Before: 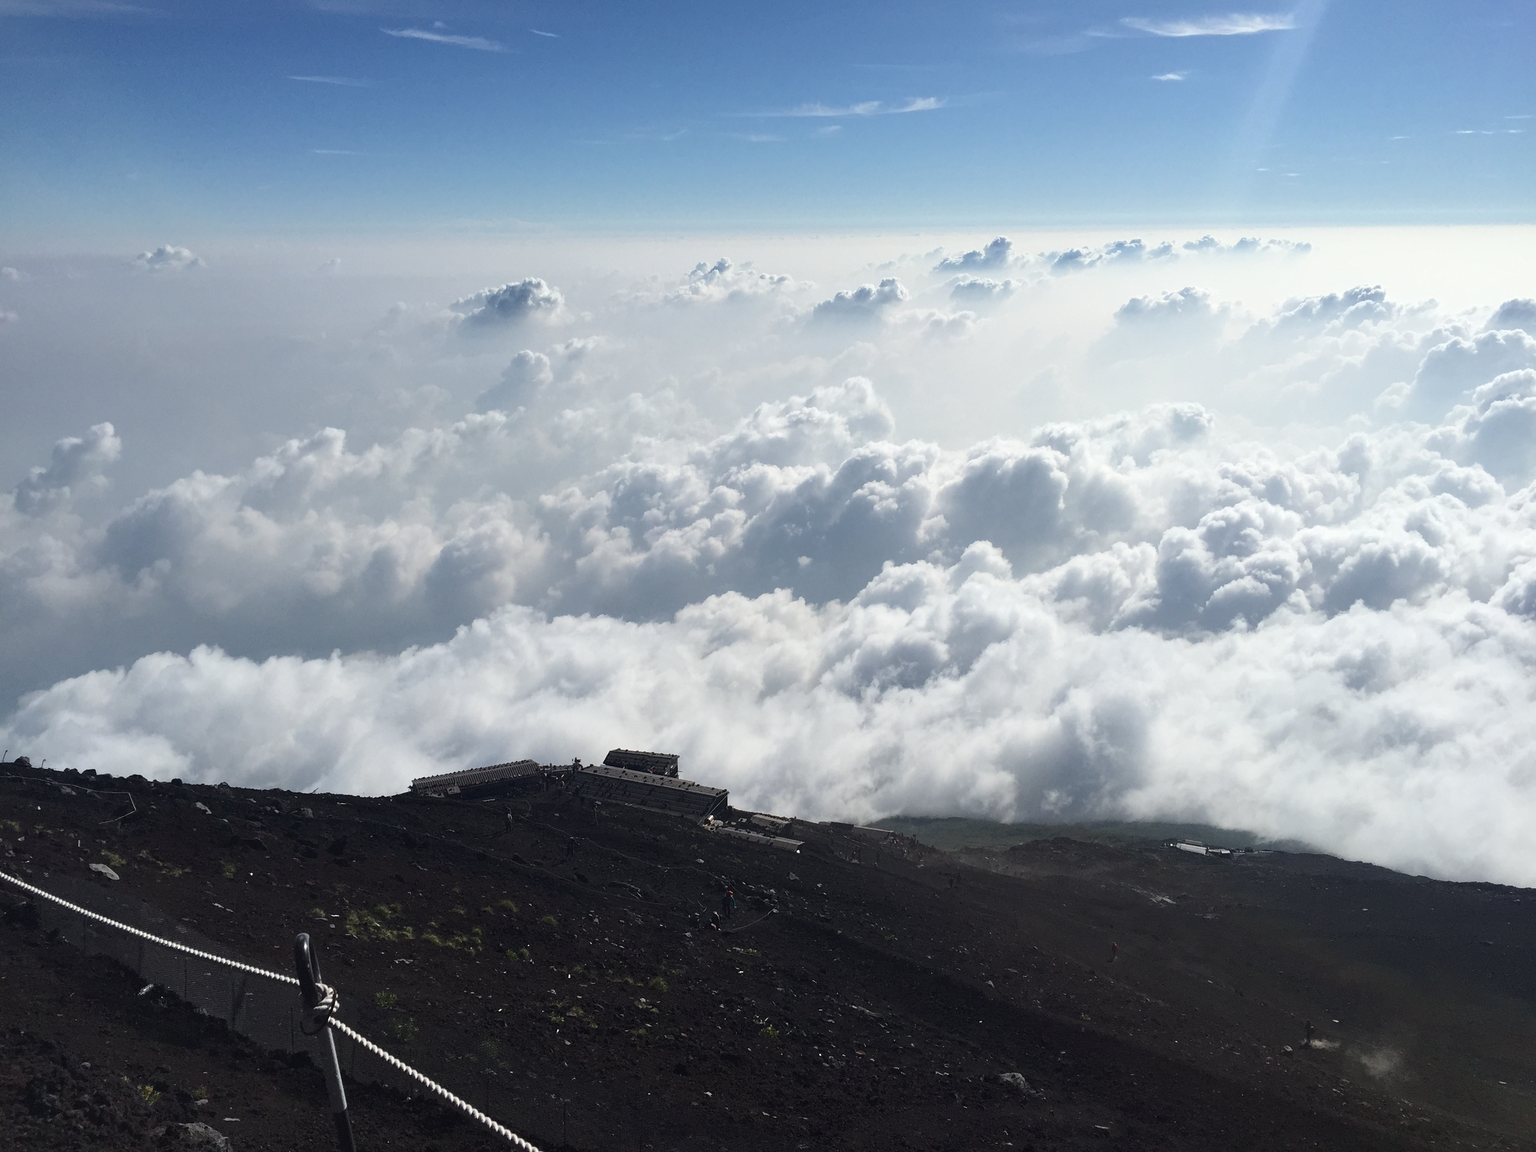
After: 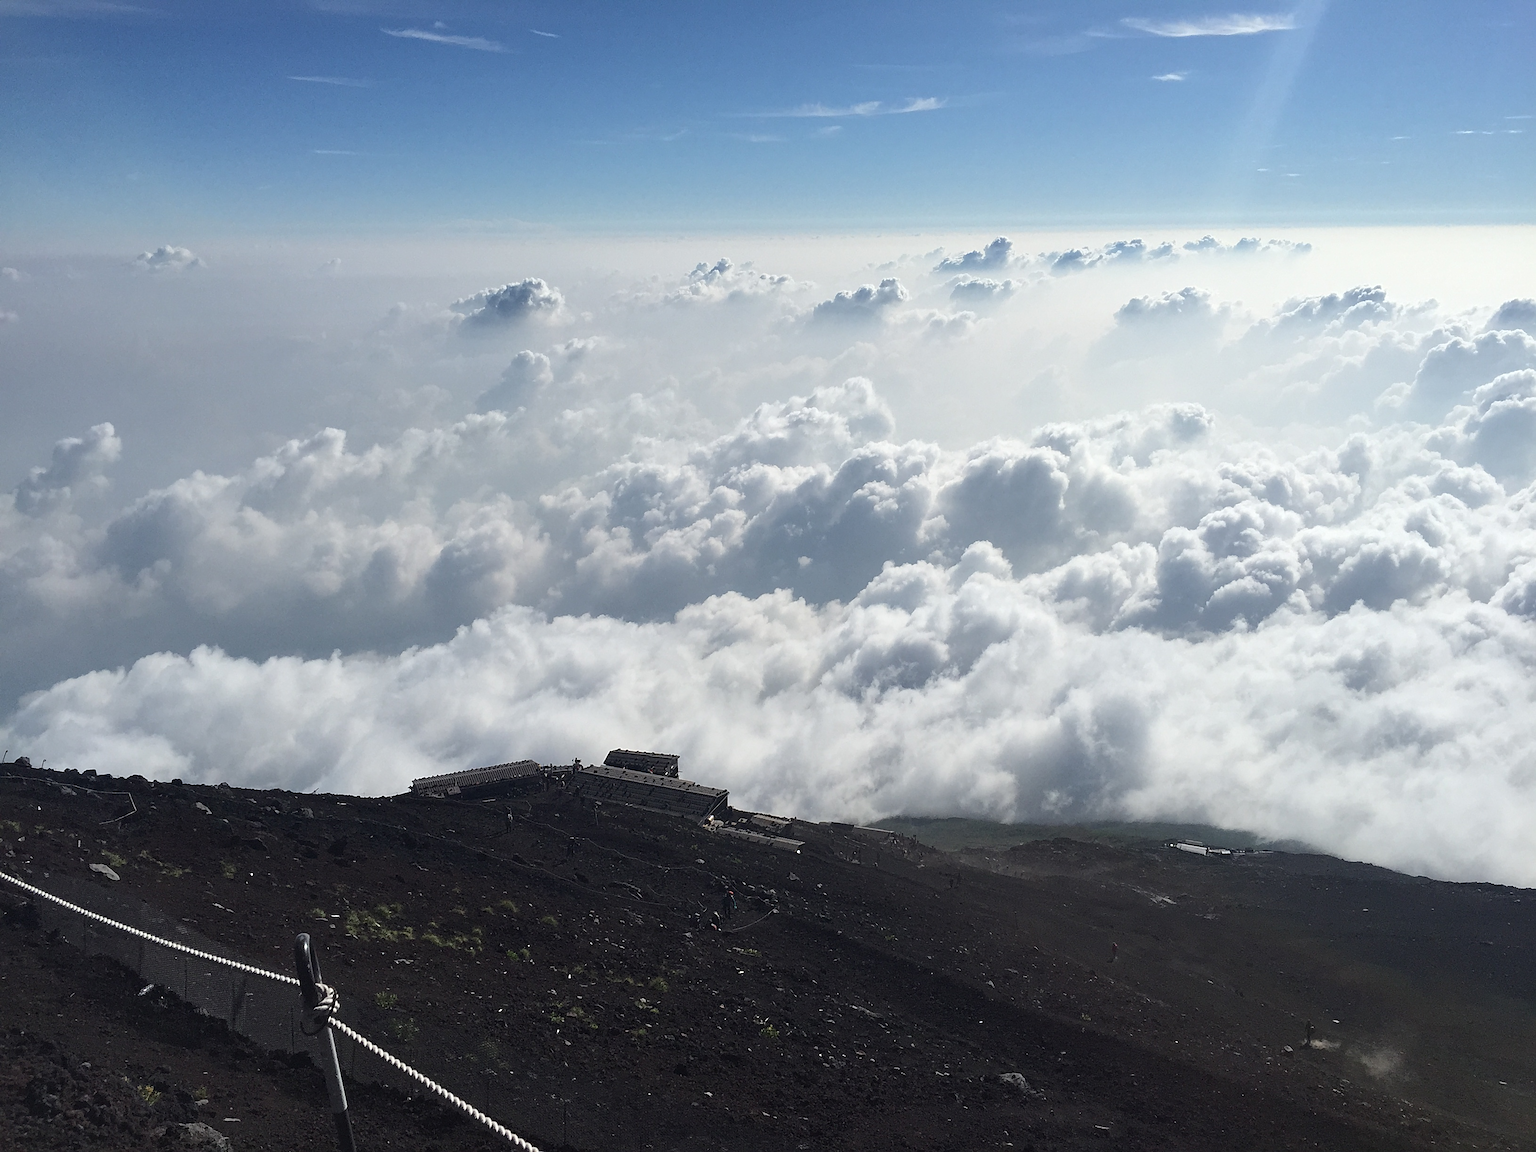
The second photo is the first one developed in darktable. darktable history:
shadows and highlights: shadows 25.81, highlights -24.14
sharpen: on, module defaults
